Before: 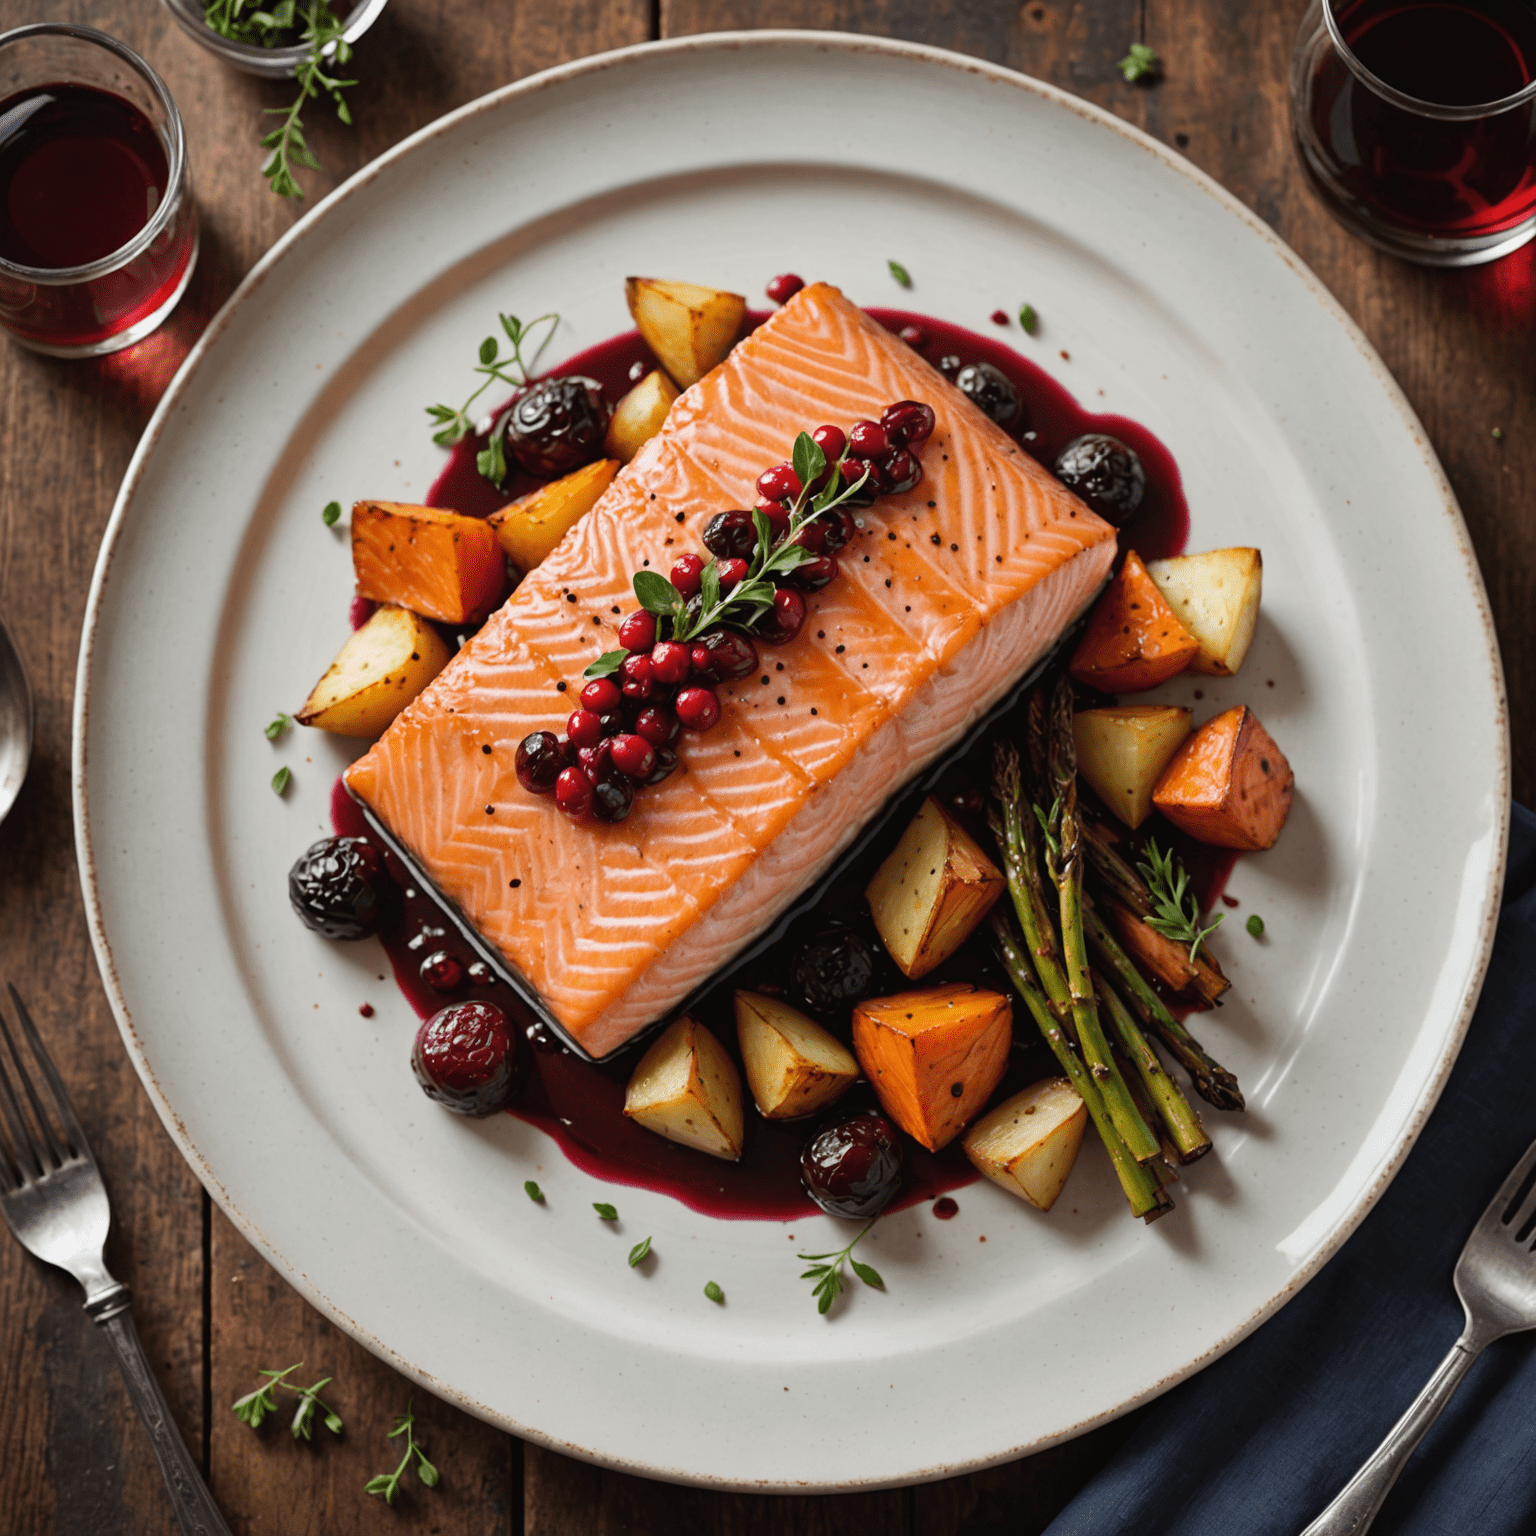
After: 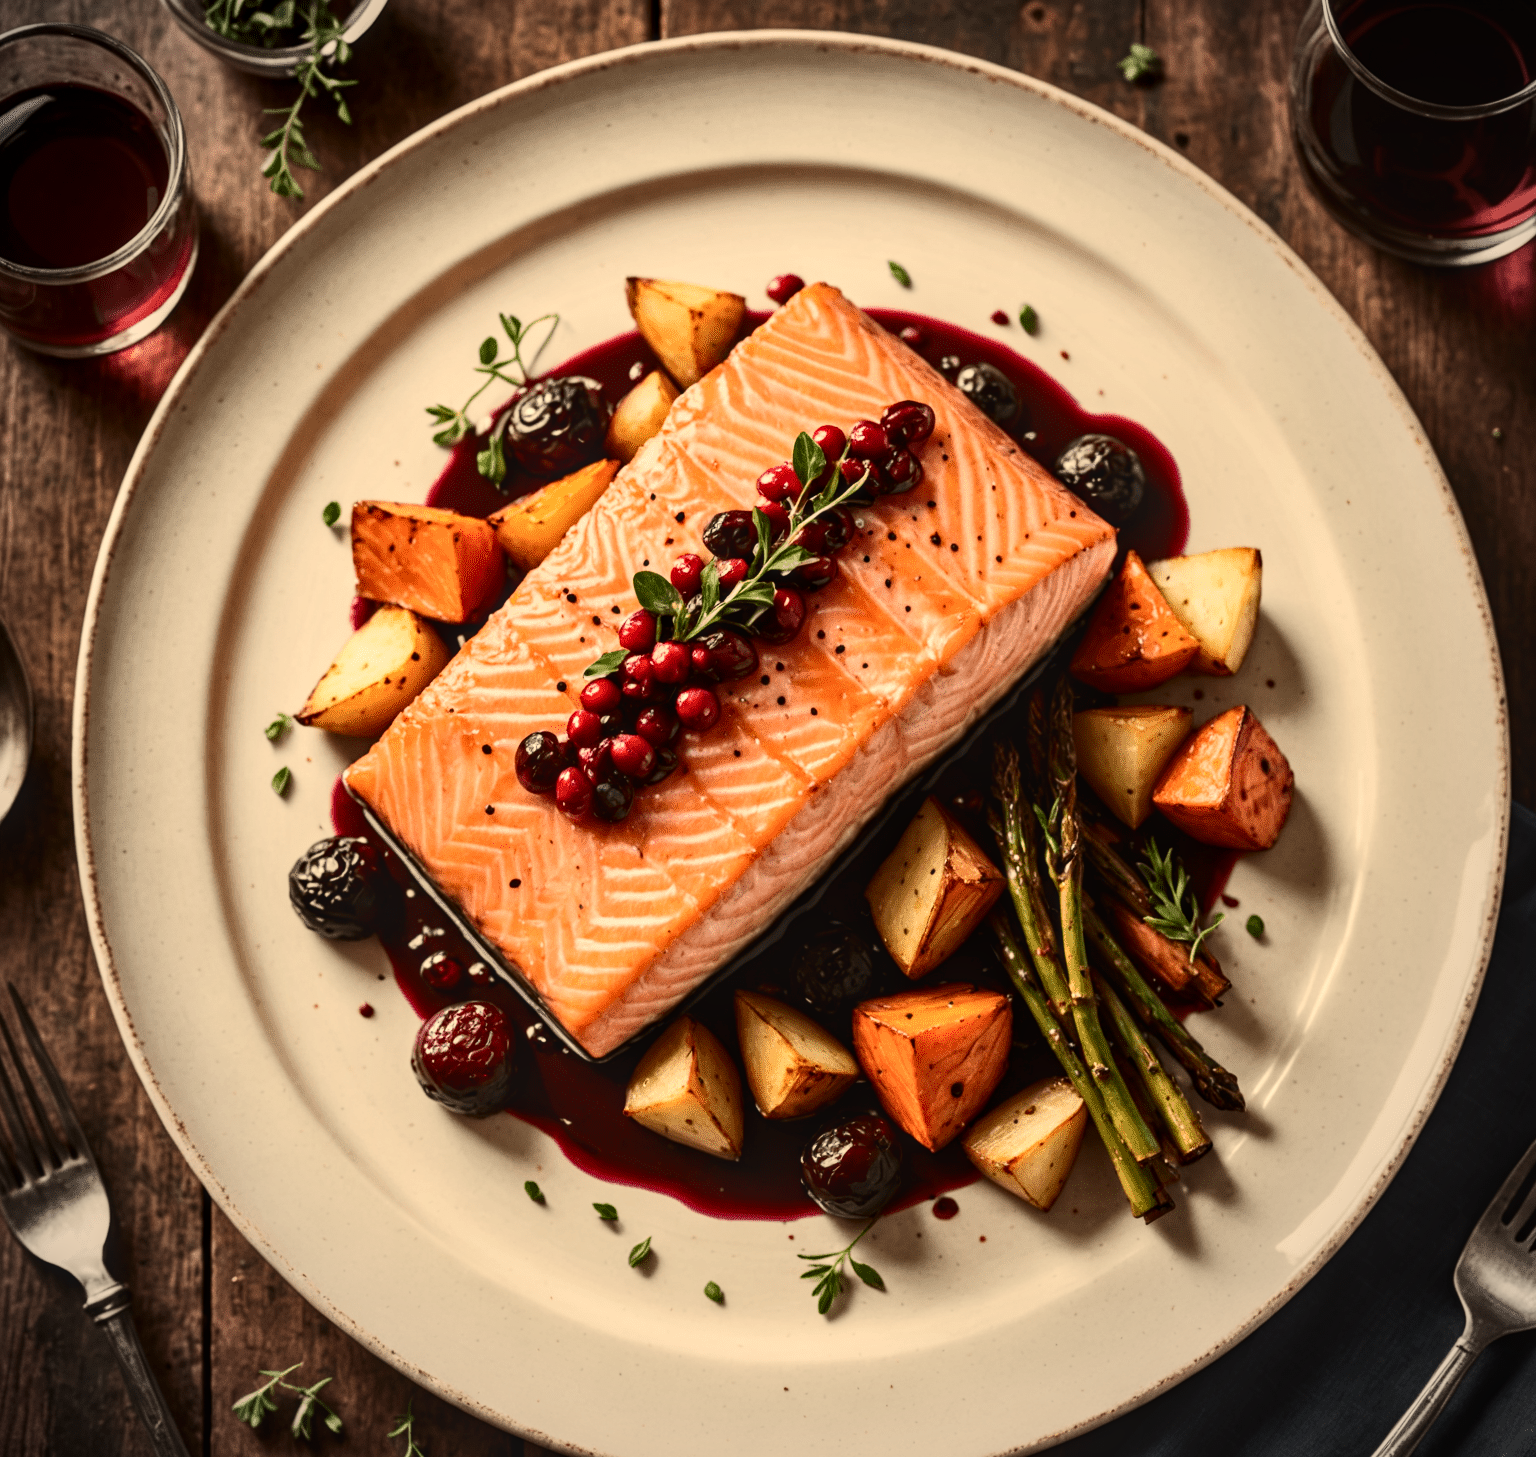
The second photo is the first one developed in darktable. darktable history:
local contrast: on, module defaults
crop and rotate: top 0%, bottom 5.097%
contrast brightness saturation: contrast 0.28
white balance: red 1.138, green 0.996, blue 0.812
vignetting: fall-off radius 60.92%
